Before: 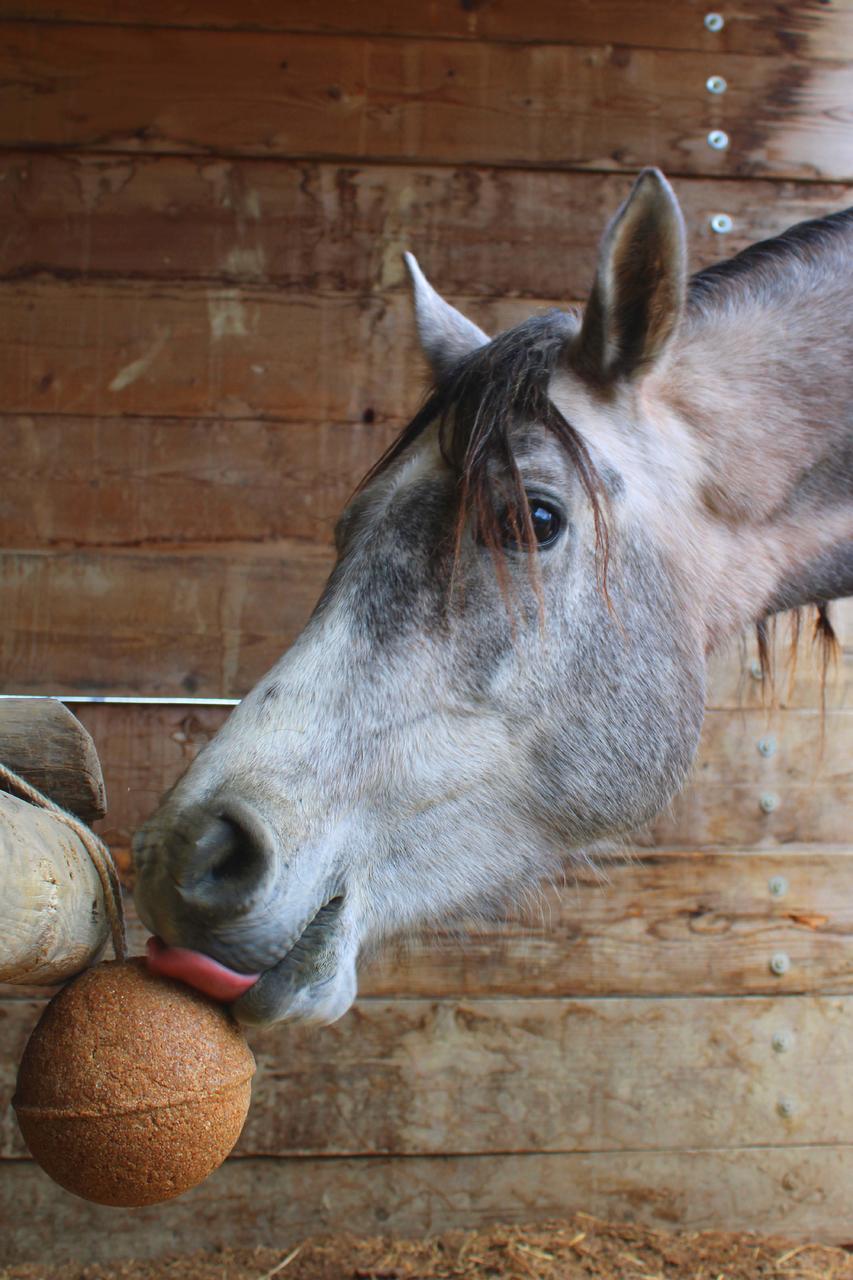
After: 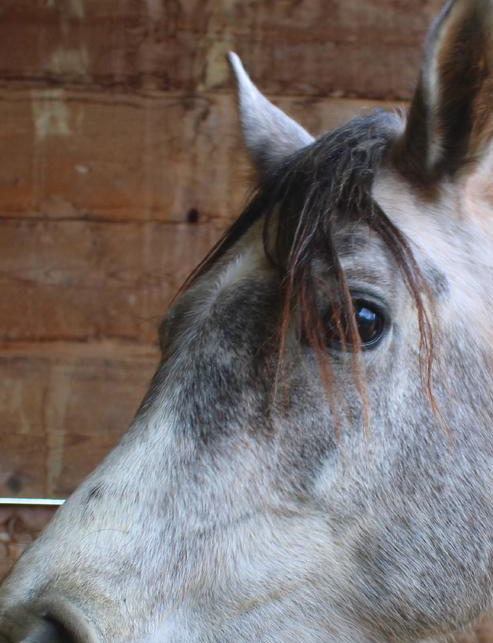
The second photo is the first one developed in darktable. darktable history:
crop: left 20.649%, top 15.683%, right 21.501%, bottom 34.03%
